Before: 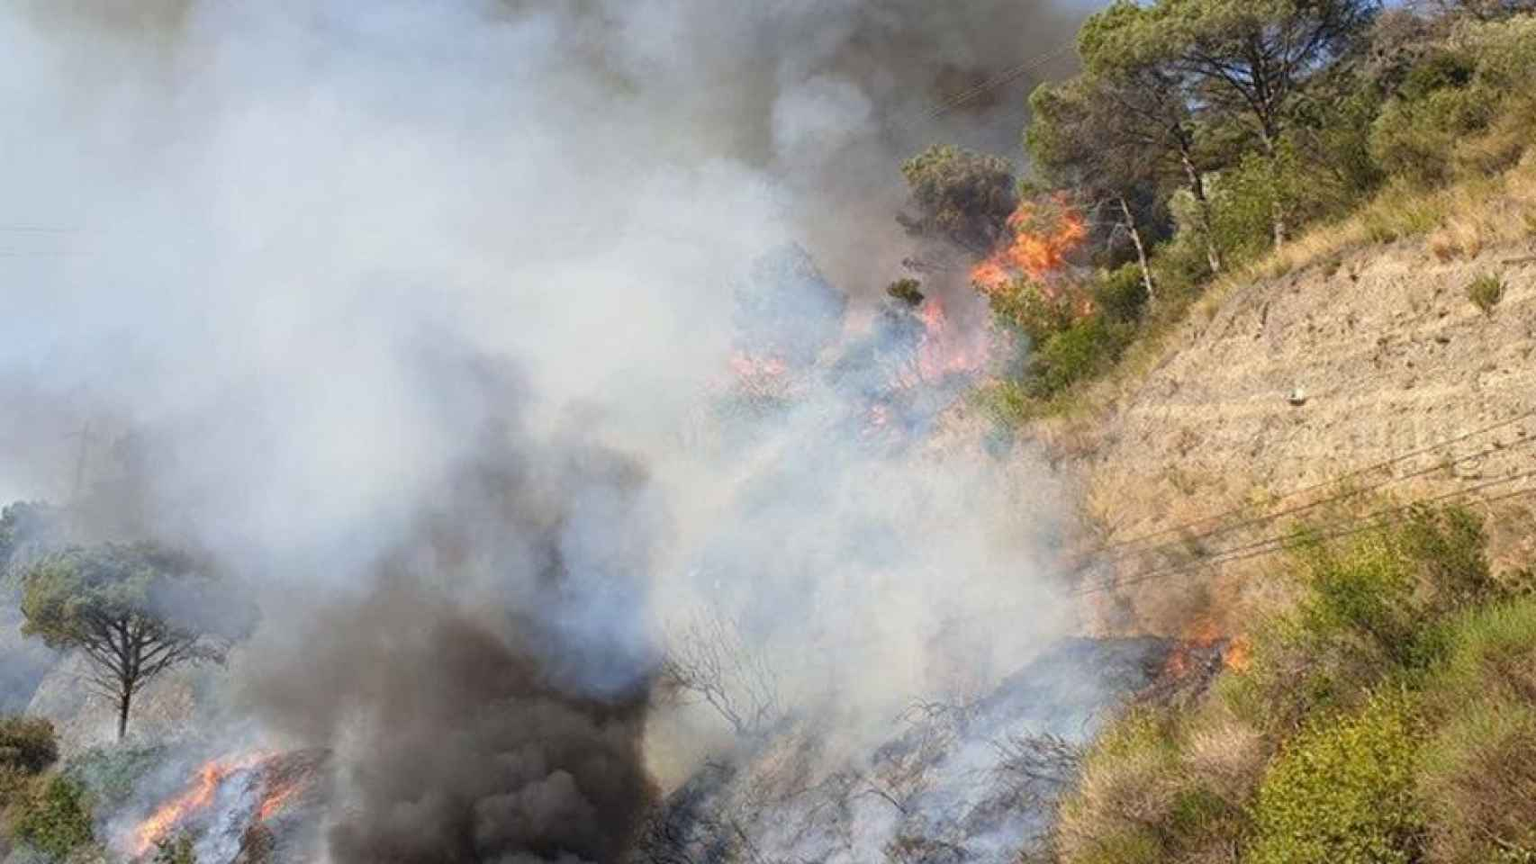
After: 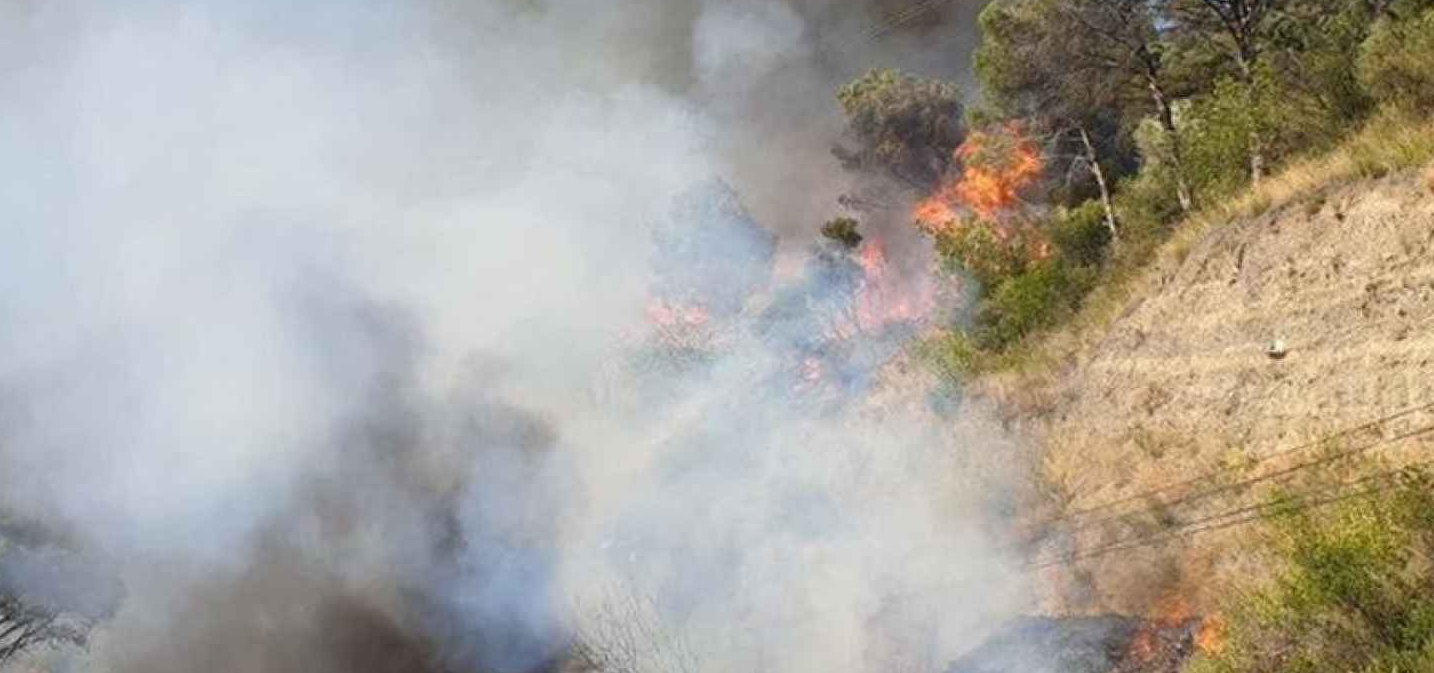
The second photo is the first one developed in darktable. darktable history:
crop and rotate: left 9.711%, top 9.626%, right 6.199%, bottom 20.203%
exposure: black level correction 0, compensate highlight preservation false
